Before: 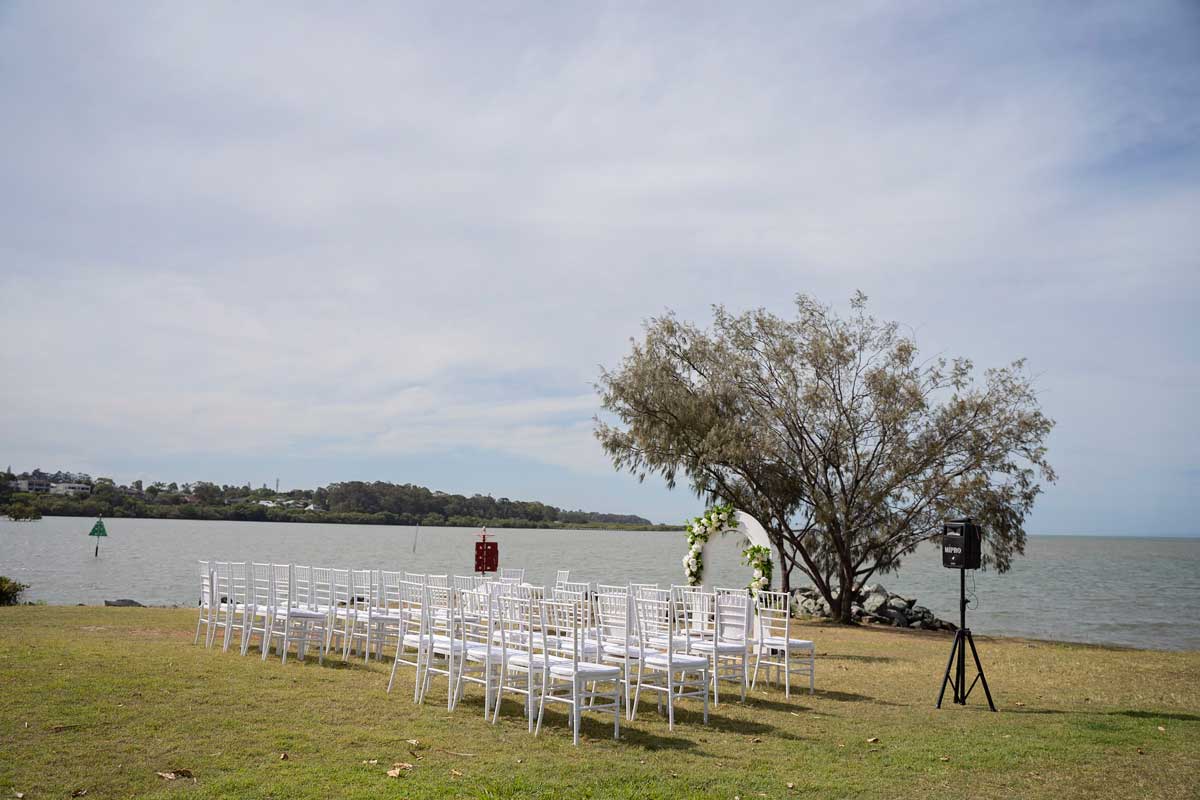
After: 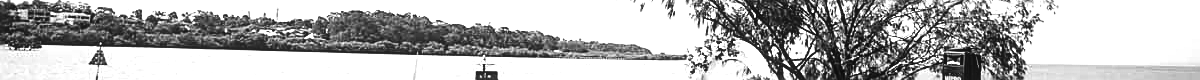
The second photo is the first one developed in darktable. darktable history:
color correction: highlights a* 10.44, highlights b* 30.04, shadows a* 2.73, shadows b* 17.51, saturation 1.72
exposure: black level correction 0, exposure 1.625 EV, compensate exposure bias true, compensate highlight preservation false
local contrast: detail 110%
monochrome: on, module defaults
contrast brightness saturation: contrast 0.19, brightness -0.24, saturation 0.11
sharpen: amount 0.901
crop and rotate: top 59.084%, bottom 30.916%
